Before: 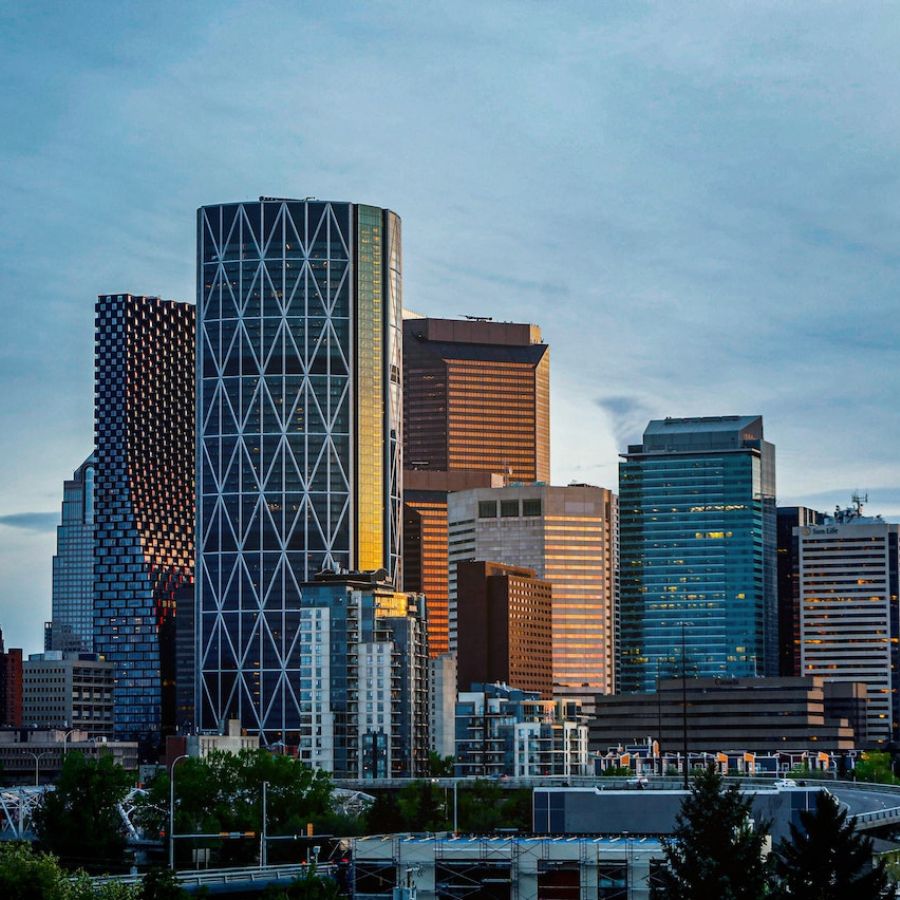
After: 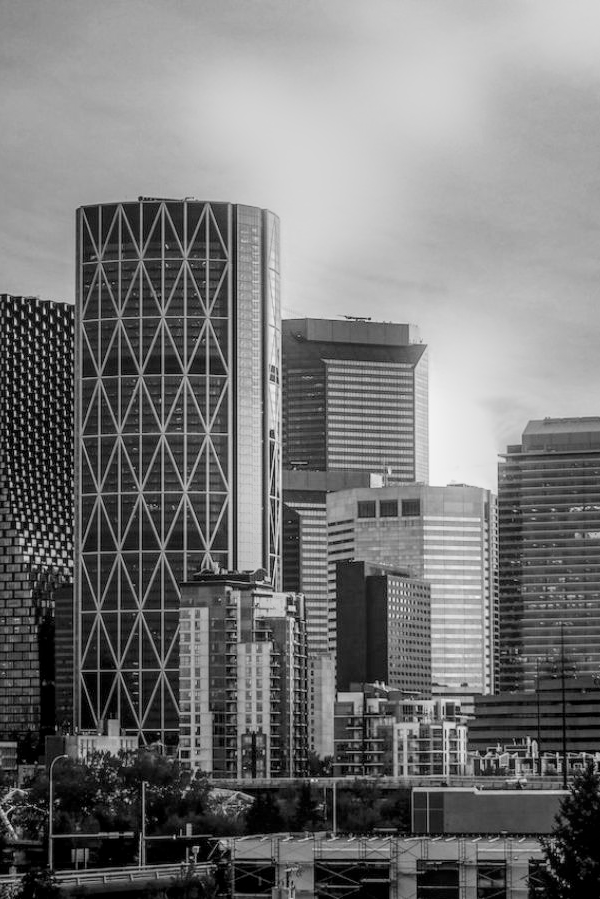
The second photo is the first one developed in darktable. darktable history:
crop and rotate: left 13.537%, right 19.796%
monochrome: a 26.22, b 42.67, size 0.8
velvia: strength 9.25%
exposure: exposure 0.921 EV, compensate highlight preservation false
filmic rgb: black relative exposure -16 EV, threshold -0.33 EV, transition 3.19 EV, structure ↔ texture 100%, target black luminance 0%, hardness 7.57, latitude 72.96%, contrast 0.908, highlights saturation mix 10%, shadows ↔ highlights balance -0.38%, add noise in highlights 0, preserve chrominance no, color science v4 (2020), iterations of high-quality reconstruction 10, enable highlight reconstruction true
bloom: size 5%, threshold 95%, strength 15%
local contrast: on, module defaults
